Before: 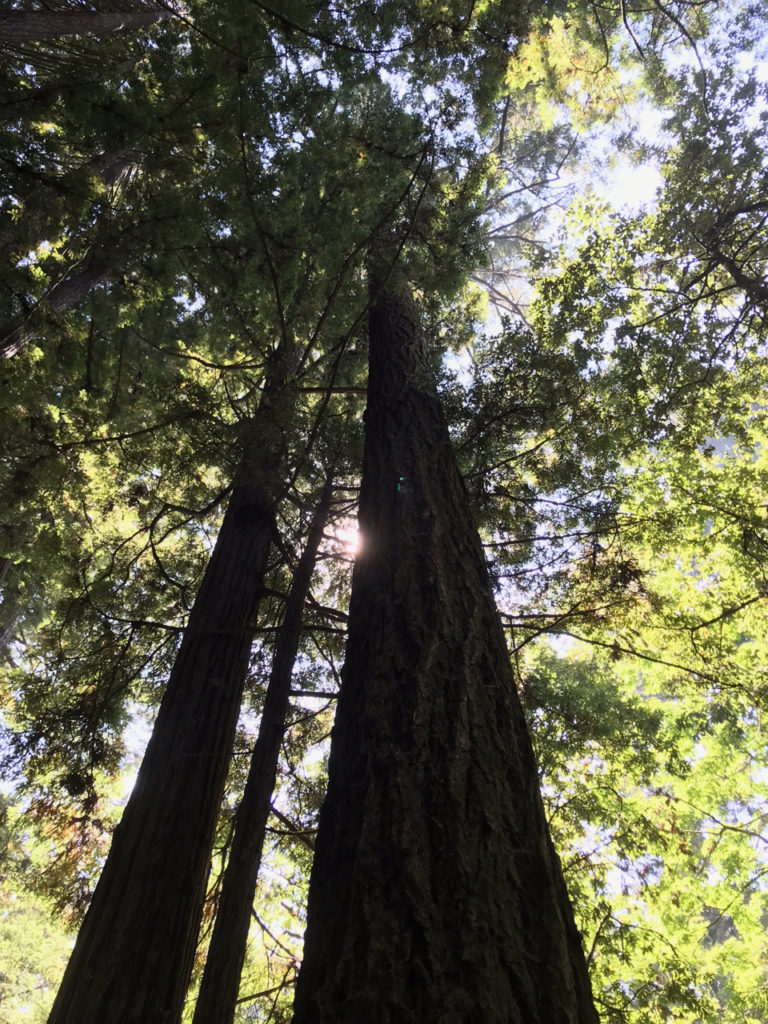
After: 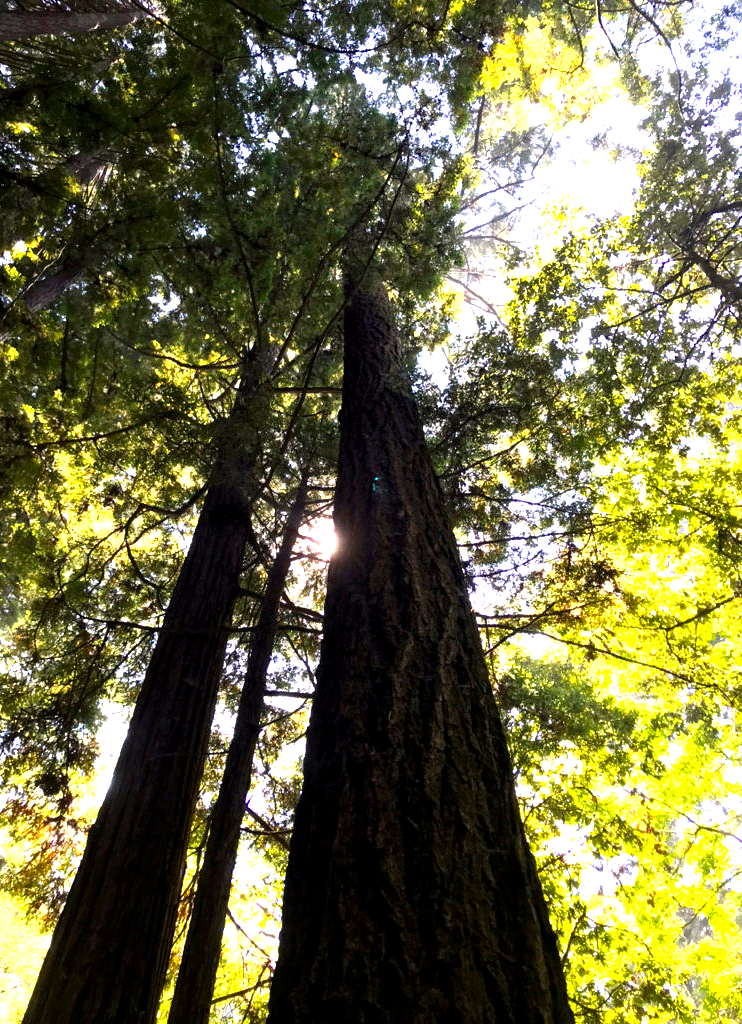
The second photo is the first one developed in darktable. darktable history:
crop and rotate: left 3.354%
color balance rgb: highlights gain › chroma 1.119%, highlights gain › hue 60.18°, perceptual saturation grading › global saturation 25.156%, global vibrance 9.648%, contrast 14.7%, saturation formula JzAzBz (2021)
exposure: exposure 1 EV, compensate exposure bias true, compensate highlight preservation false
